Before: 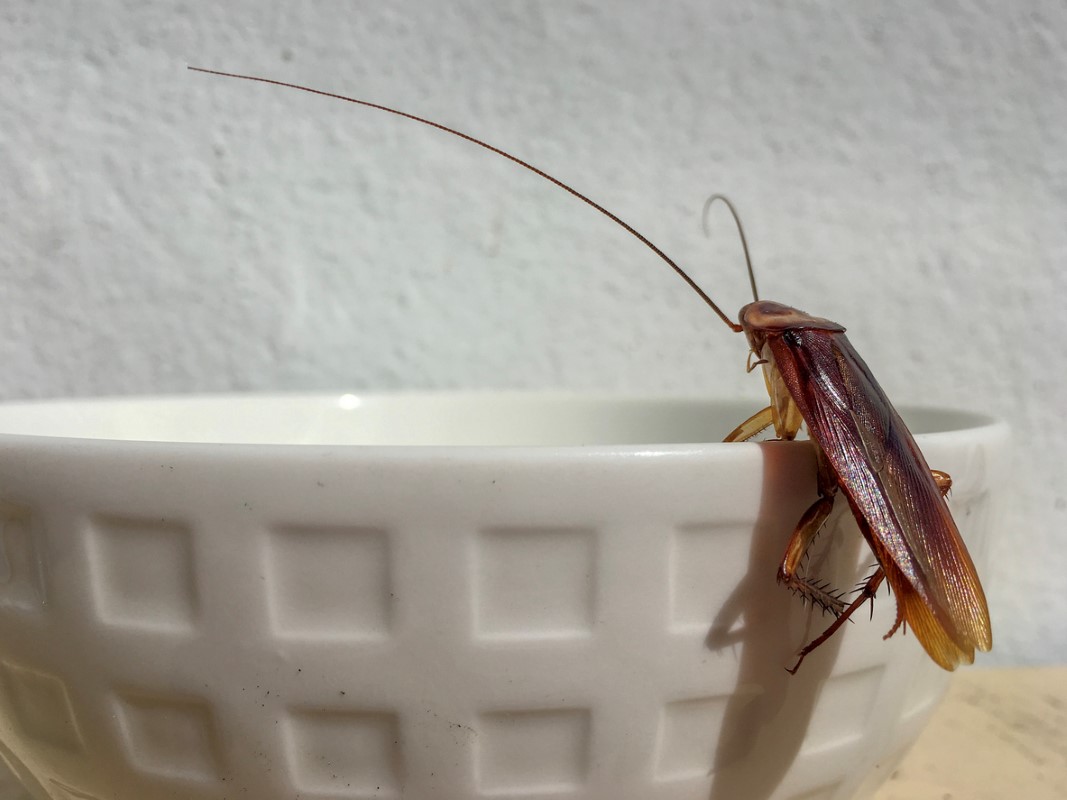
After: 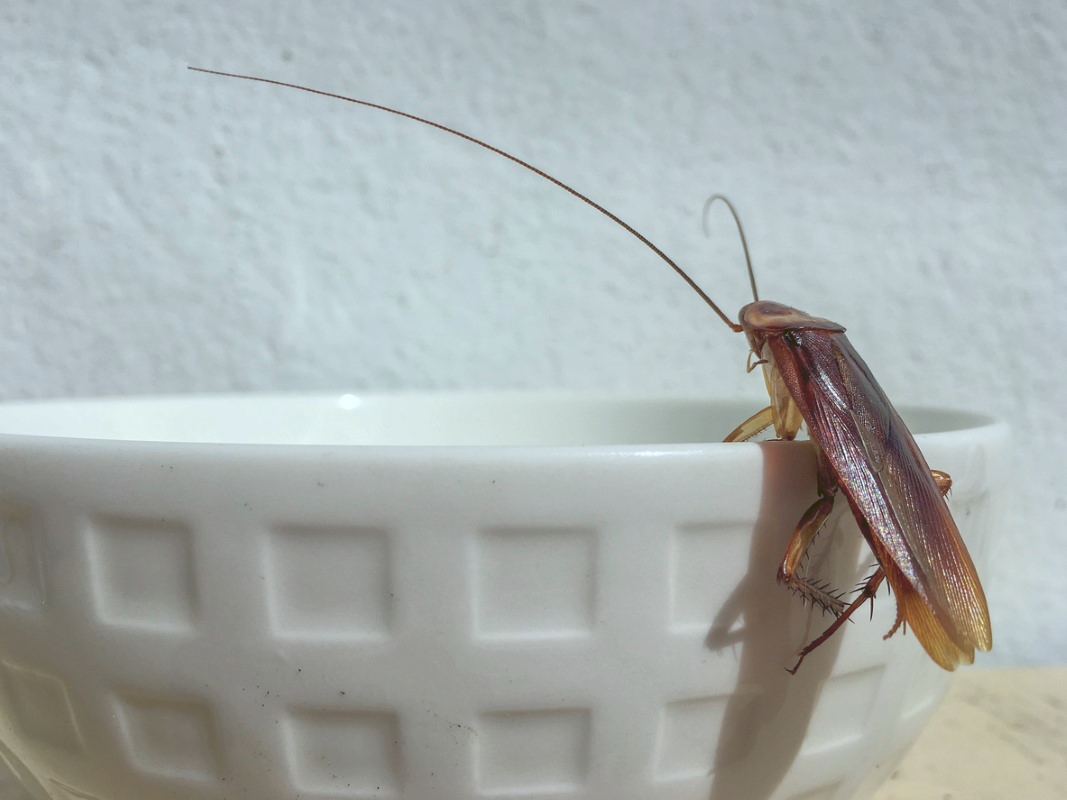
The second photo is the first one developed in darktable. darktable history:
tone curve: curves: ch0 [(0, 0) (0.003, 0.144) (0.011, 0.149) (0.025, 0.159) (0.044, 0.183) (0.069, 0.207) (0.1, 0.236) (0.136, 0.269) (0.177, 0.303) (0.224, 0.339) (0.277, 0.38) (0.335, 0.428) (0.399, 0.478) (0.468, 0.539) (0.543, 0.604) (0.623, 0.679) (0.709, 0.755) (0.801, 0.836) (0.898, 0.918) (1, 1)], preserve colors none
white balance: red 0.925, blue 1.046
